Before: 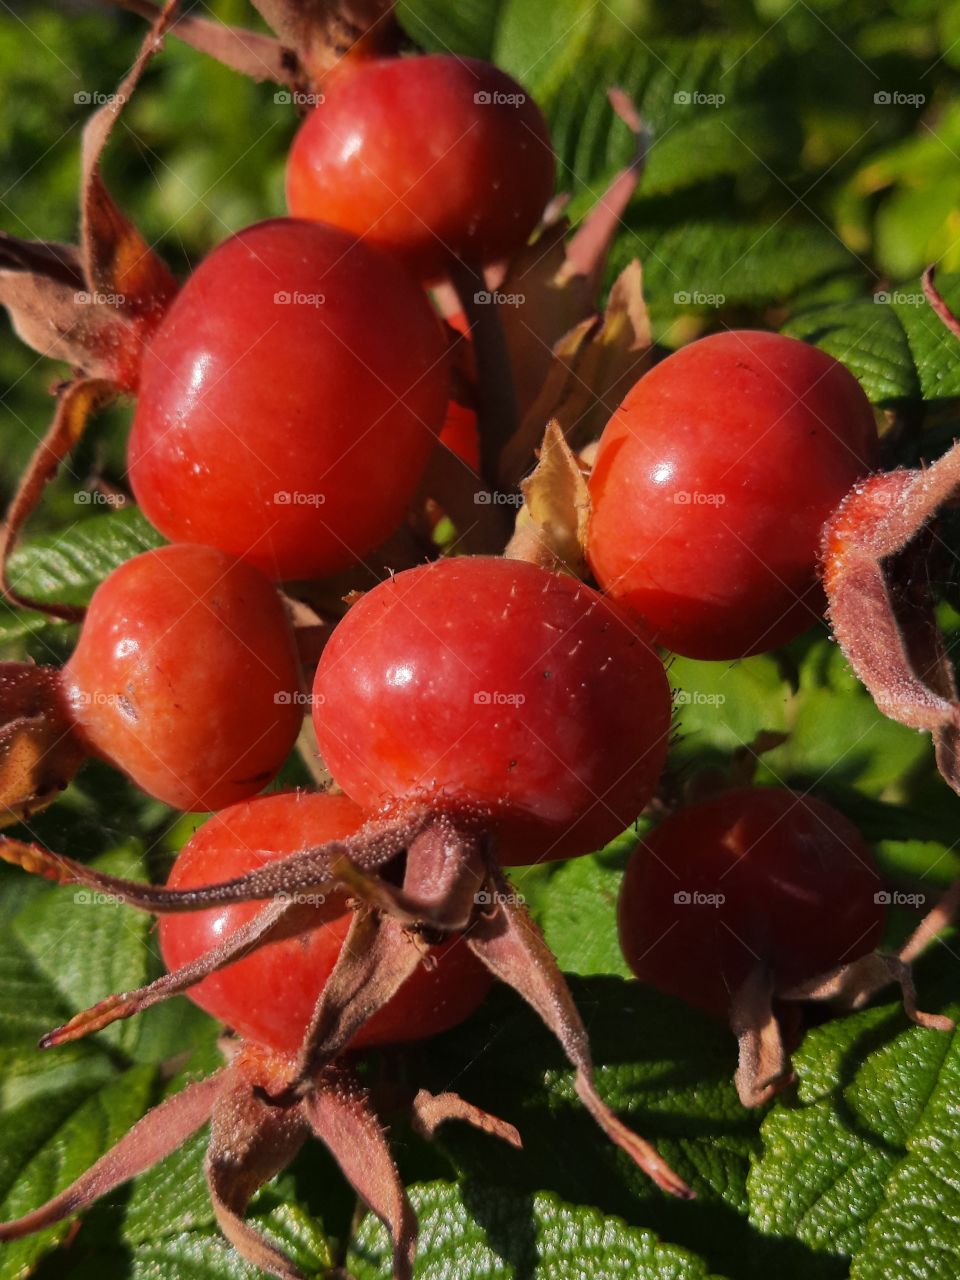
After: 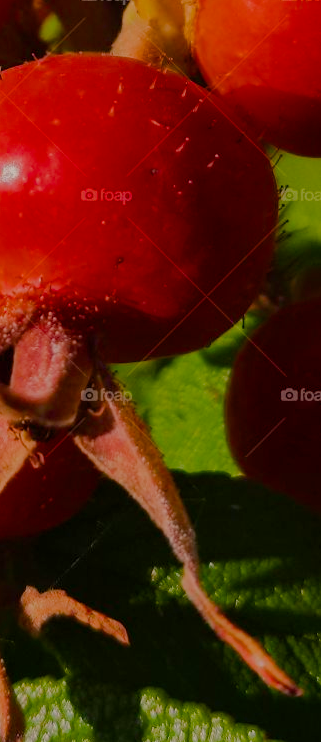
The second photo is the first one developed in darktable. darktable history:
tone equalizer: -8 EV -0.02 EV, -7 EV 0.017 EV, -6 EV -0.007 EV, -5 EV 0.004 EV, -4 EV -0.043 EV, -3 EV -0.233 EV, -2 EV -0.668 EV, -1 EV -0.959 EV, +0 EV -0.947 EV, edges refinement/feathering 500, mask exposure compensation -1.57 EV, preserve details no
crop: left 41.001%, top 39.304%, right 25.558%, bottom 2.657%
color balance rgb: highlights gain › chroma 3.687%, highlights gain › hue 59.16°, perceptual saturation grading › global saturation 24.673%, perceptual saturation grading › highlights -51.17%, perceptual saturation grading › mid-tones 19.776%, perceptual saturation grading › shadows 60.668%, global vibrance 15.127%
